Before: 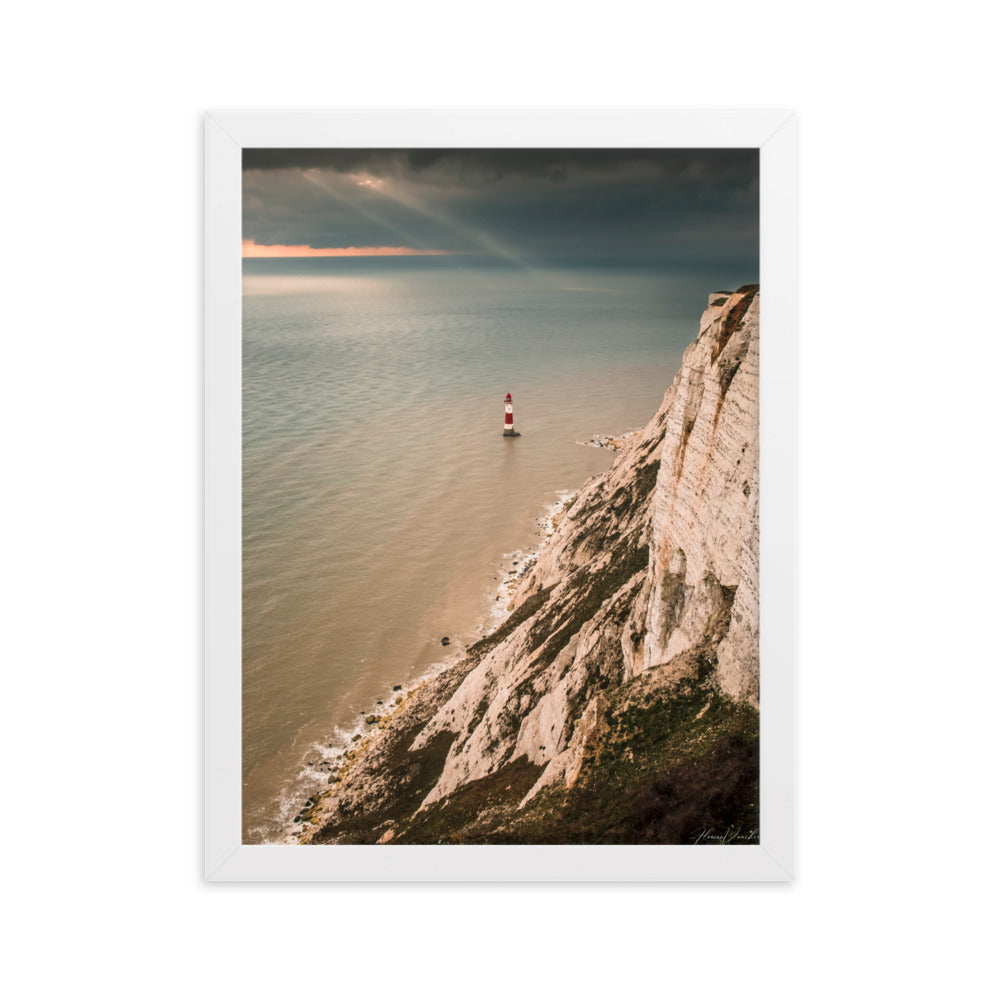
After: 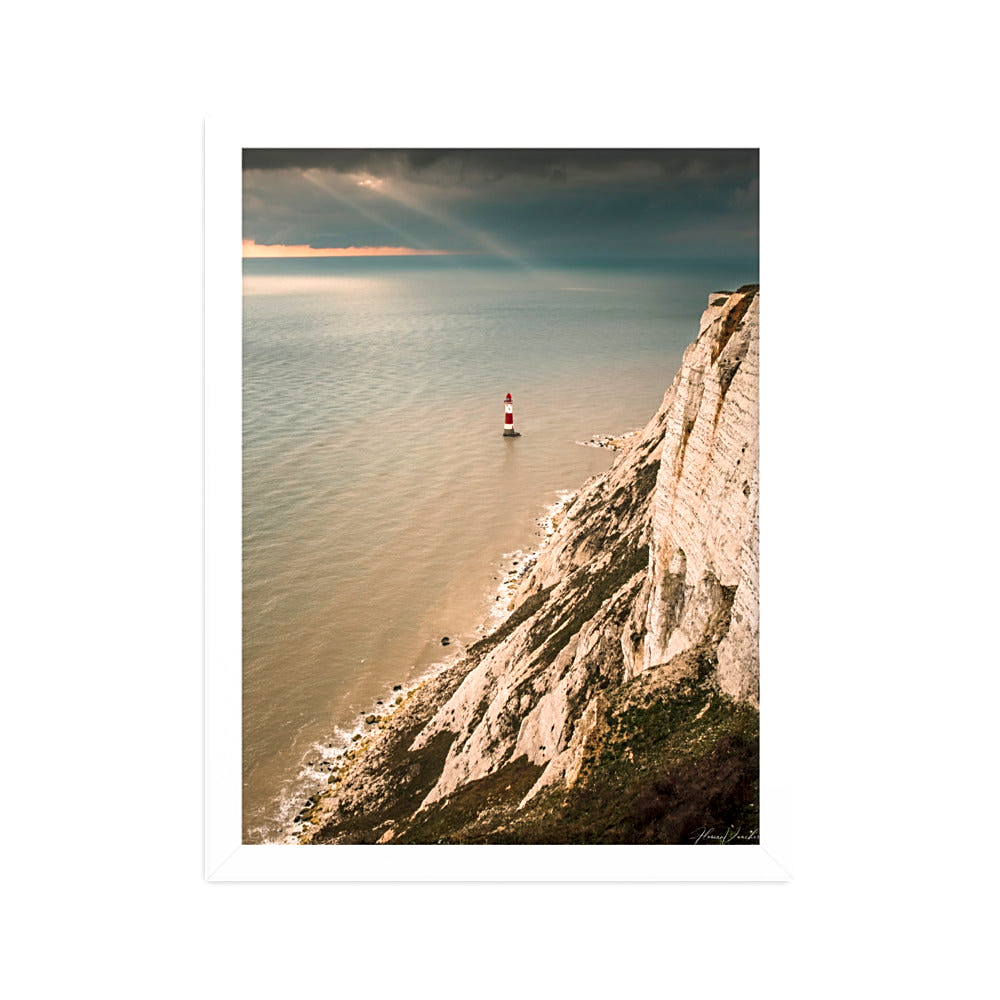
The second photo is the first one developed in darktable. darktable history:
exposure: black level correction 0.001, exposure 0.3 EV, compensate highlight preservation false
color zones: curves: ch0 [(0.254, 0.492) (0.724, 0.62)]; ch1 [(0.25, 0.528) (0.719, 0.796)]; ch2 [(0, 0.472) (0.25, 0.5) (0.73, 0.184)]
sharpen: on, module defaults
